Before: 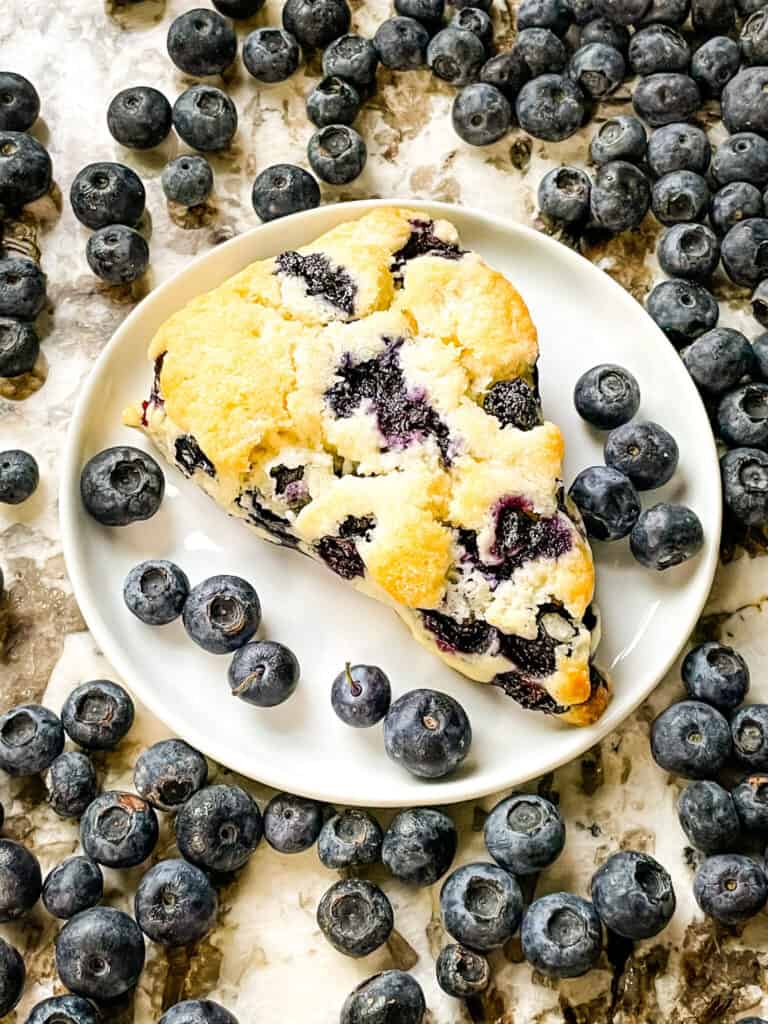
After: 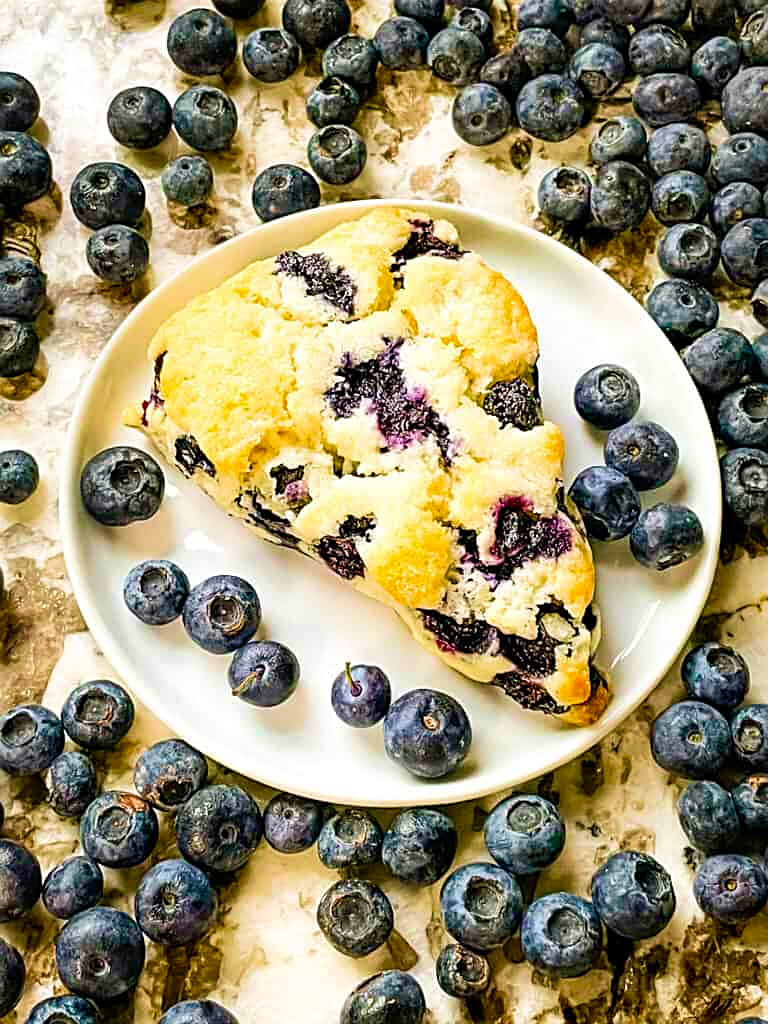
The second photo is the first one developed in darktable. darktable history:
velvia: strength 55.94%
sharpen: on, module defaults
color balance rgb: shadows lift › chroma 1.262%, shadows lift › hue 257.84°, linear chroma grading › global chroma 15.056%, perceptual saturation grading › global saturation 20%, perceptual saturation grading › highlights -25.822%, perceptual saturation grading › shadows 26.065%, global vibrance 14.155%
